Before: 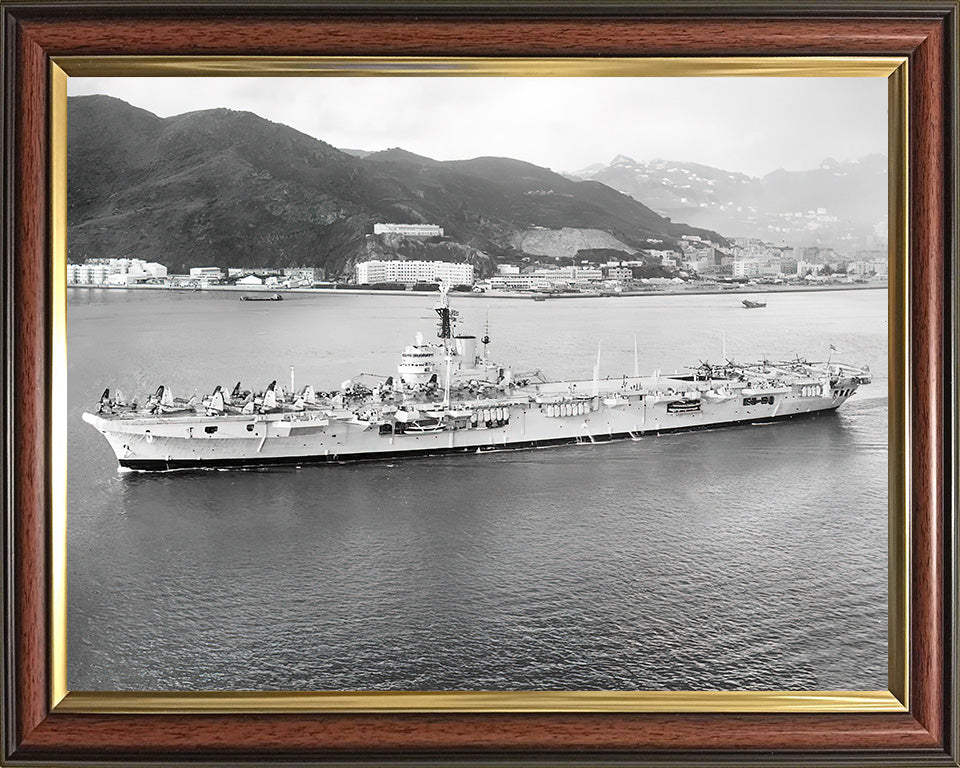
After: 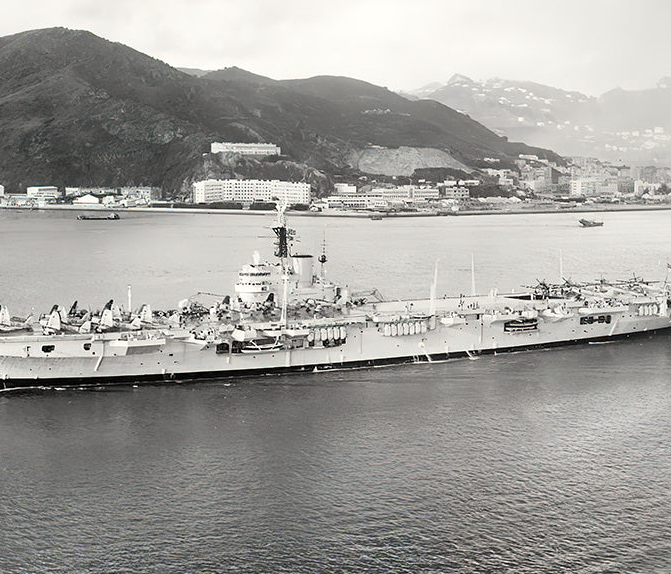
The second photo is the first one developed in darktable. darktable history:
crop and rotate: left 17.046%, top 10.659%, right 12.989%, bottom 14.553%
color correction: highlights b* 3
